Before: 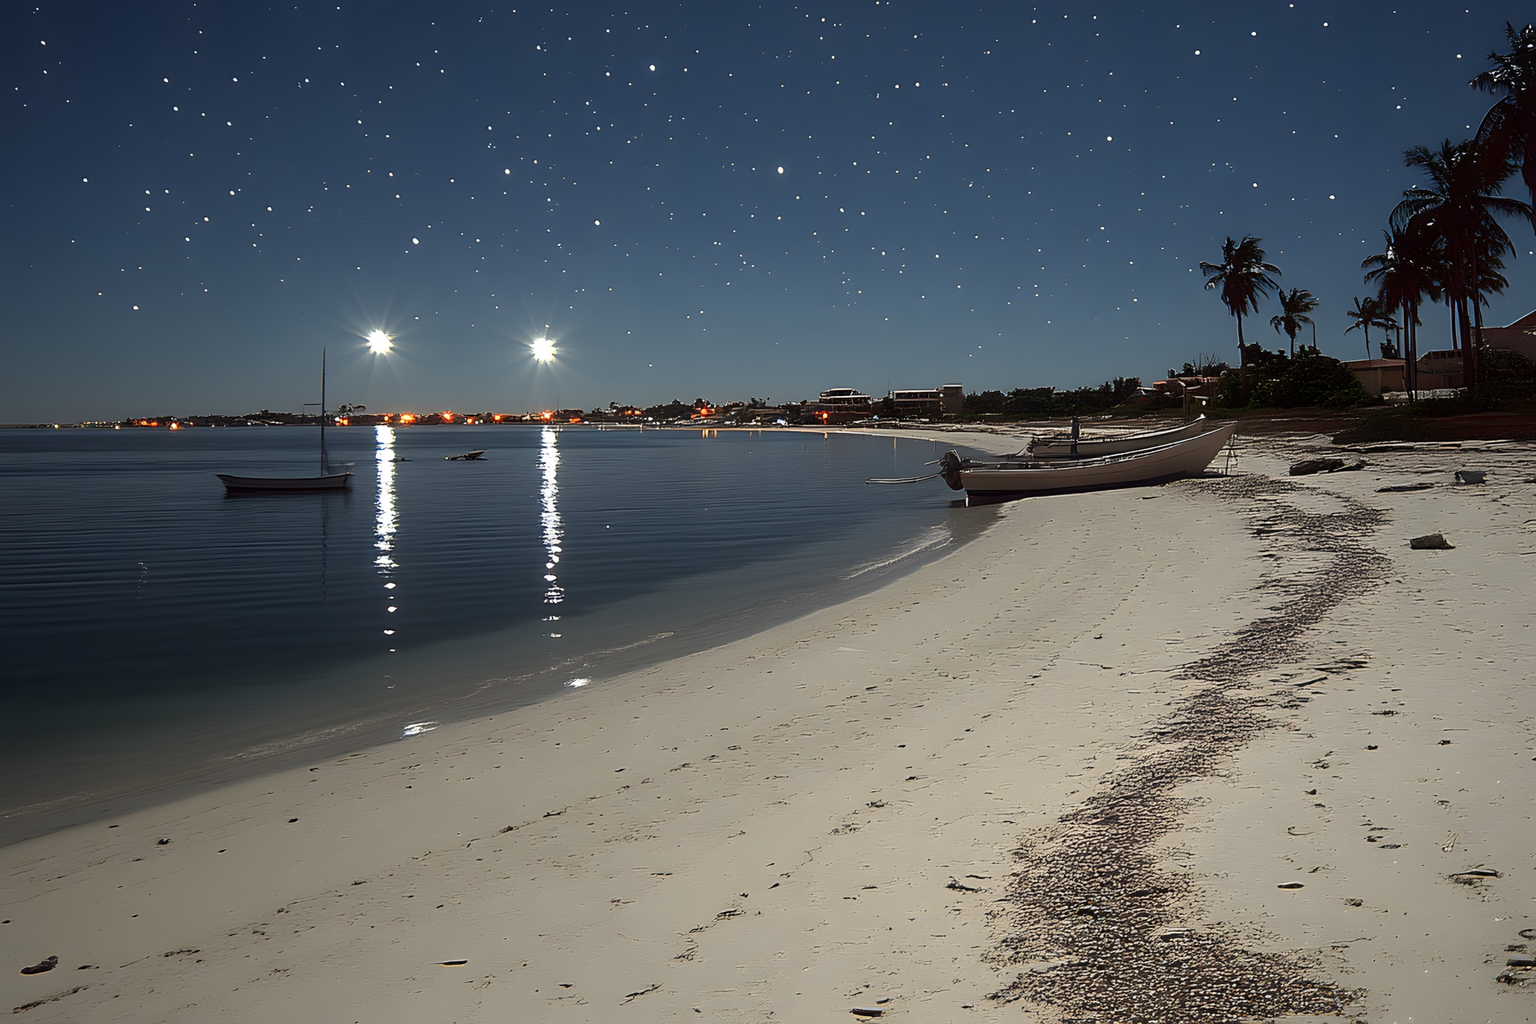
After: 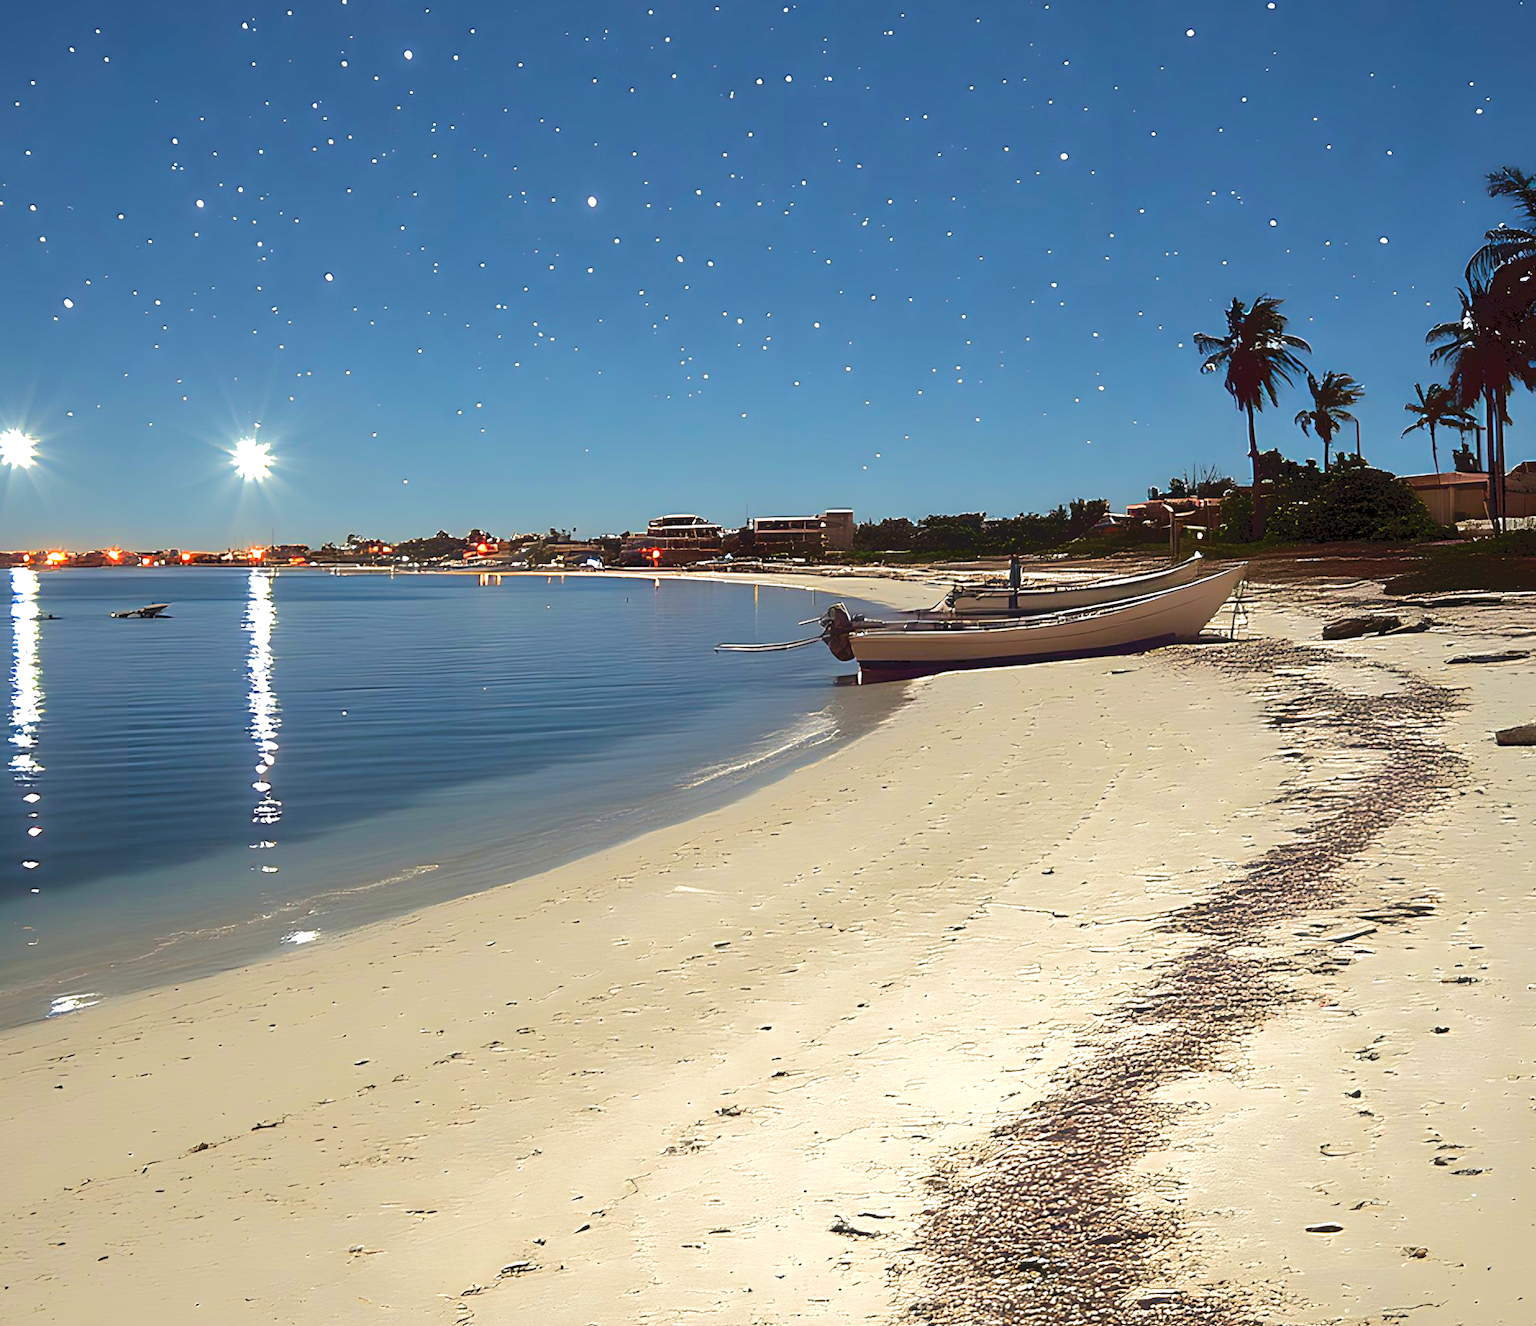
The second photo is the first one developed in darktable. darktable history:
crop and rotate: left 23.971%, top 2.904%, right 6.317%, bottom 6.858%
velvia: strength 56.09%
exposure: black level correction 0.001, exposure 1.116 EV, compensate highlight preservation false
tone curve: curves: ch0 [(0, 0) (0.003, 0.096) (0.011, 0.096) (0.025, 0.098) (0.044, 0.099) (0.069, 0.106) (0.1, 0.128) (0.136, 0.153) (0.177, 0.186) (0.224, 0.218) (0.277, 0.265) (0.335, 0.316) (0.399, 0.374) (0.468, 0.445) (0.543, 0.526) (0.623, 0.605) (0.709, 0.681) (0.801, 0.758) (0.898, 0.819) (1, 1)], color space Lab, independent channels, preserve colors none
tone equalizer: -8 EV 0.024 EV, -7 EV -0.015 EV, -6 EV 0.044 EV, -5 EV 0.054 EV, -4 EV 0.313 EV, -3 EV 0.675 EV, -2 EV 0.587 EV, -1 EV 0.186 EV, +0 EV 0.013 EV
